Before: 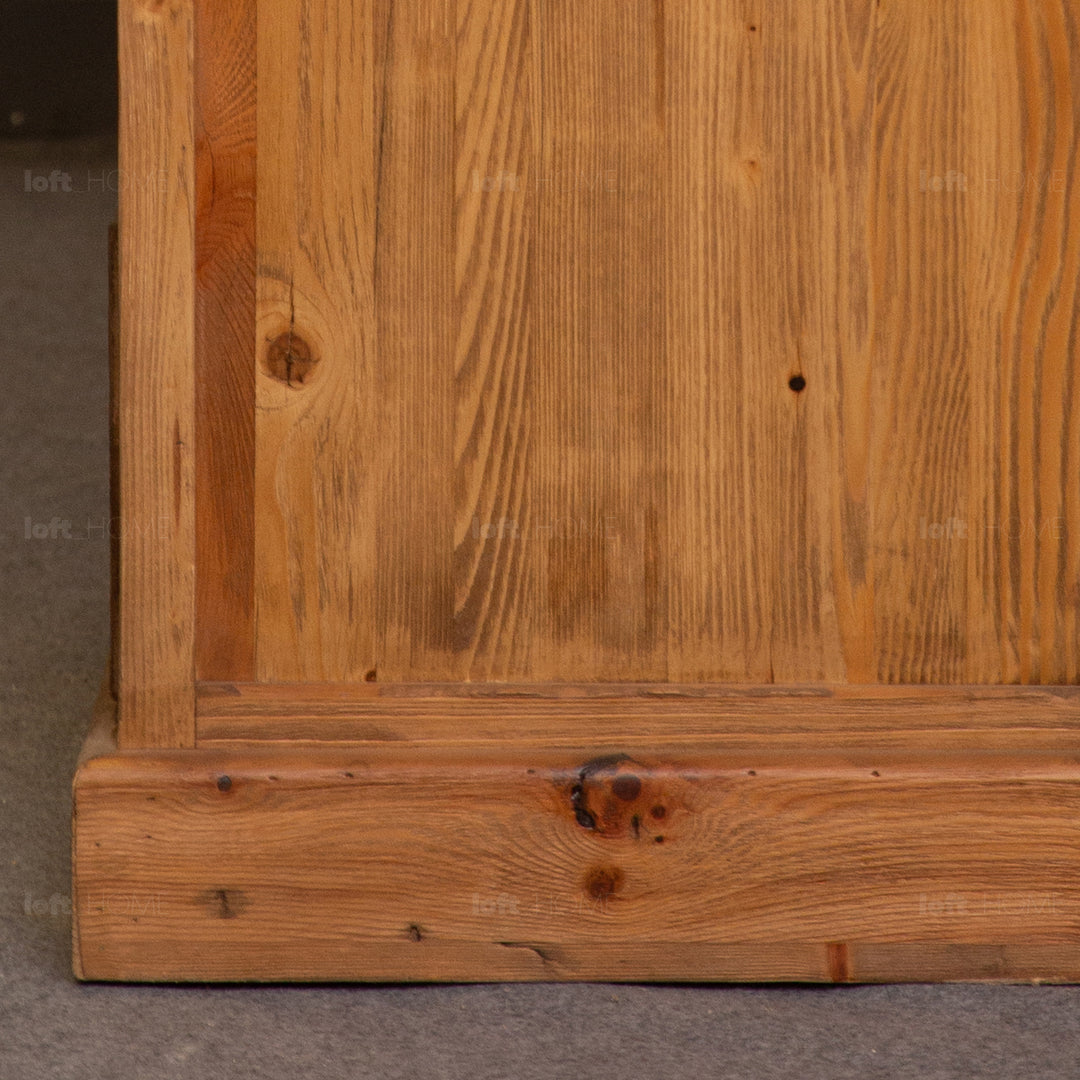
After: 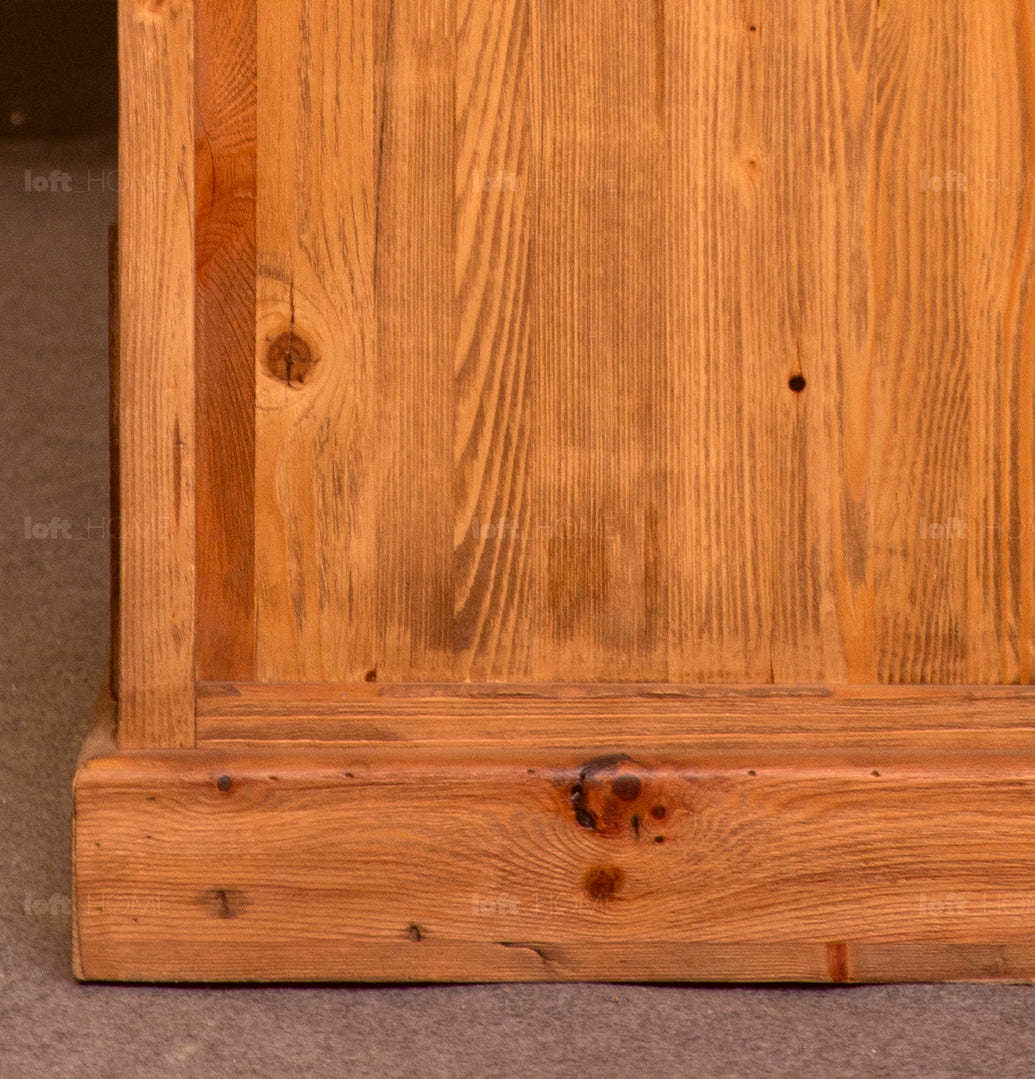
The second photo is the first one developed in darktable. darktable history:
color correction: highlights a* 10.21, highlights b* 9.79, shadows a* 8.61, shadows b* 7.88, saturation 0.8
crop: right 4.126%, bottom 0.031%
contrast brightness saturation: contrast 0.08, saturation 0.2
exposure: black level correction 0.001, exposure 0.5 EV, compensate exposure bias true, compensate highlight preservation false
